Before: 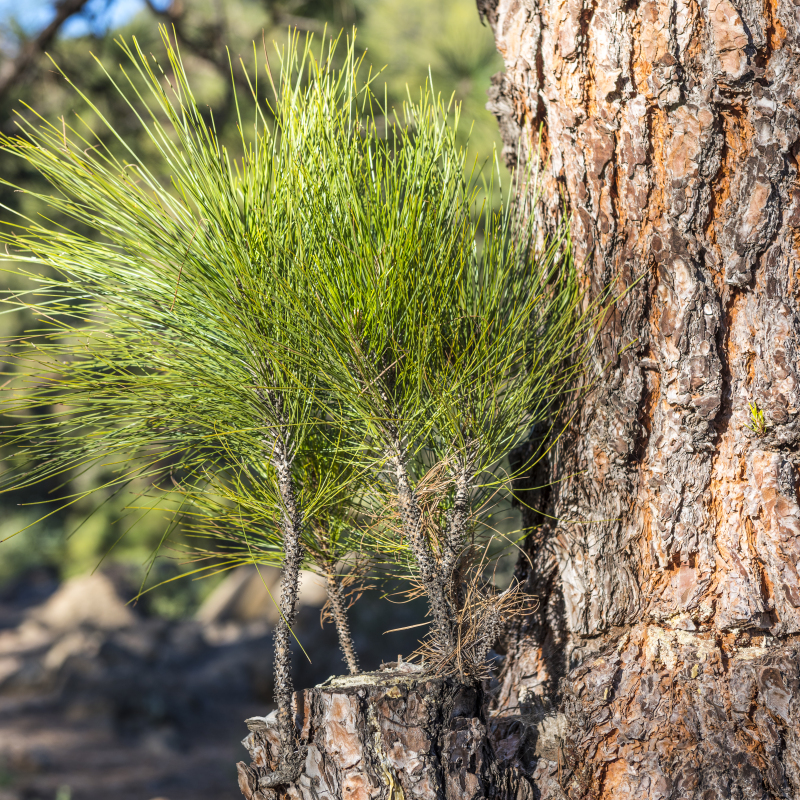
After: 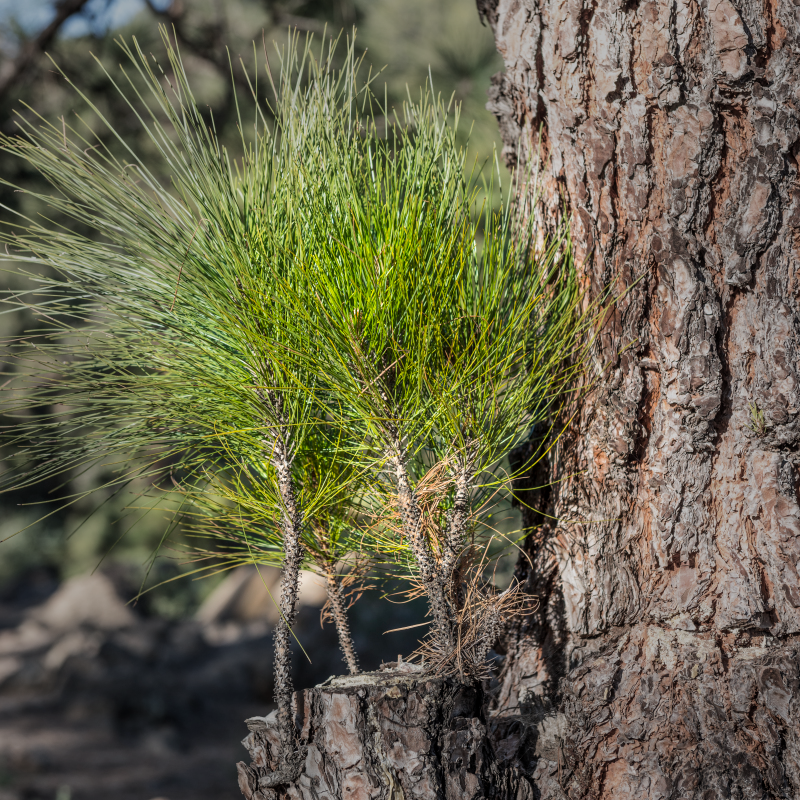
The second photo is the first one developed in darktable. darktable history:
vignetting: fall-off start 40%, fall-off radius 40%
shadows and highlights: highlights color adjustment 0%, soften with gaussian
